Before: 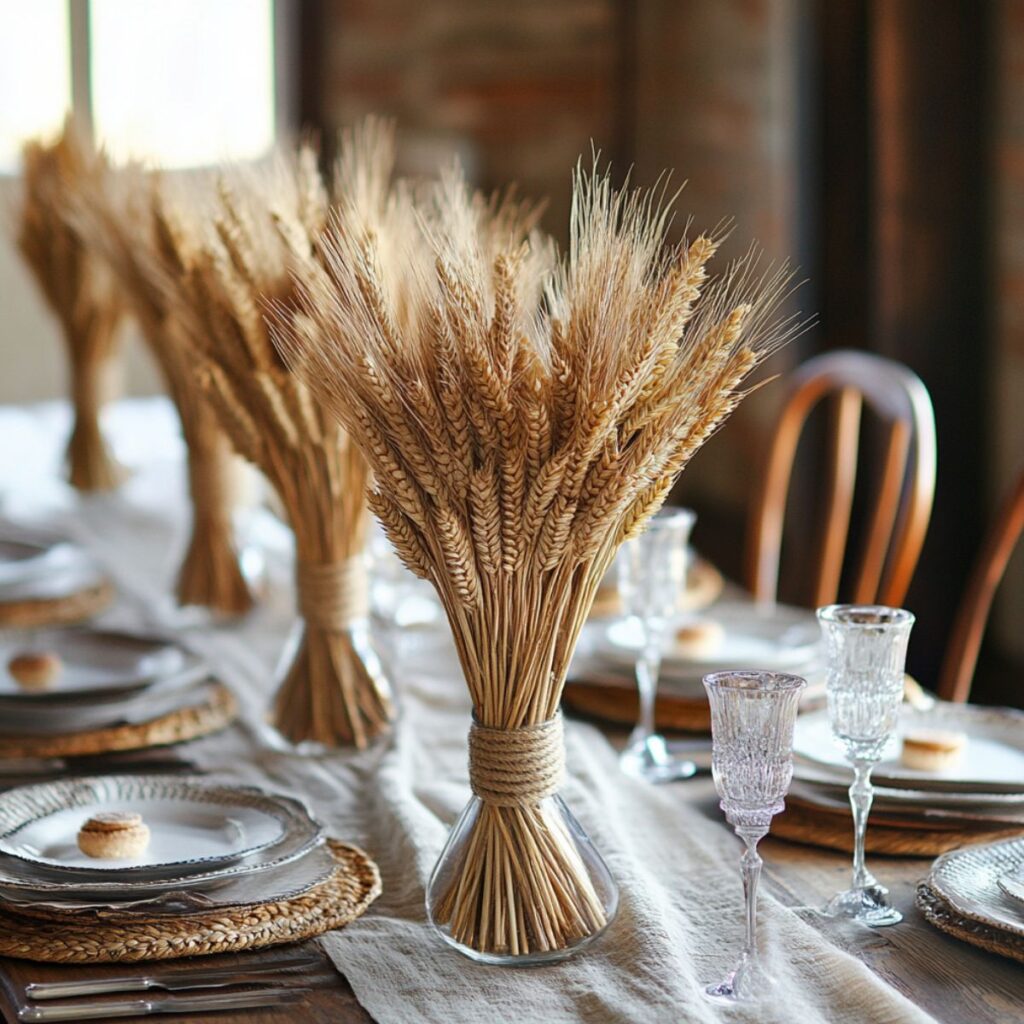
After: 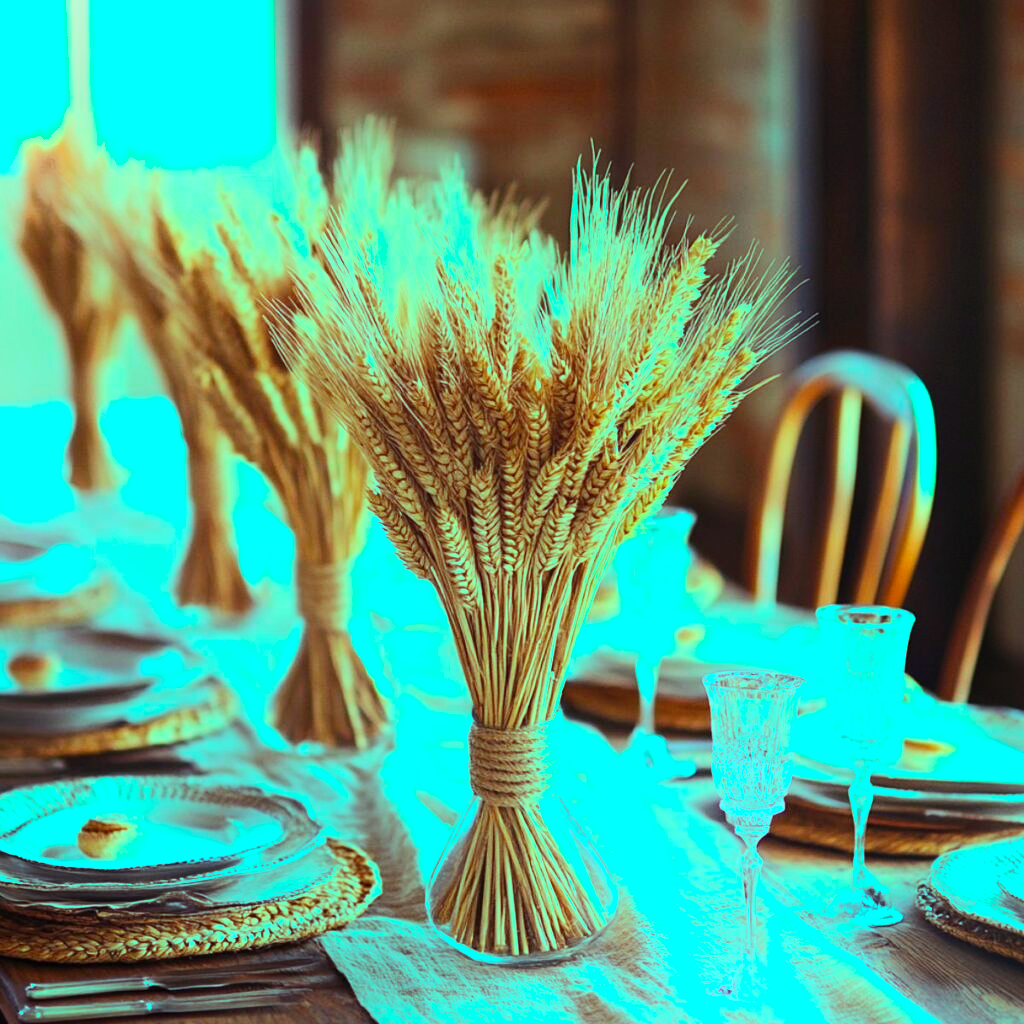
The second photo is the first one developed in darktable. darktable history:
shadows and highlights: shadows -23.08, highlights 46.15, soften with gaussian
color balance rgb: shadows lift › luminance 0.49%, shadows lift › chroma 6.83%, shadows lift › hue 300.29°, power › hue 208.98°, highlights gain › luminance 20.24%, highlights gain › chroma 13.17%, highlights gain › hue 173.85°, perceptual saturation grading › global saturation 18.05%
contrast brightness saturation: contrast 0.2, brightness 0.15, saturation 0.14
